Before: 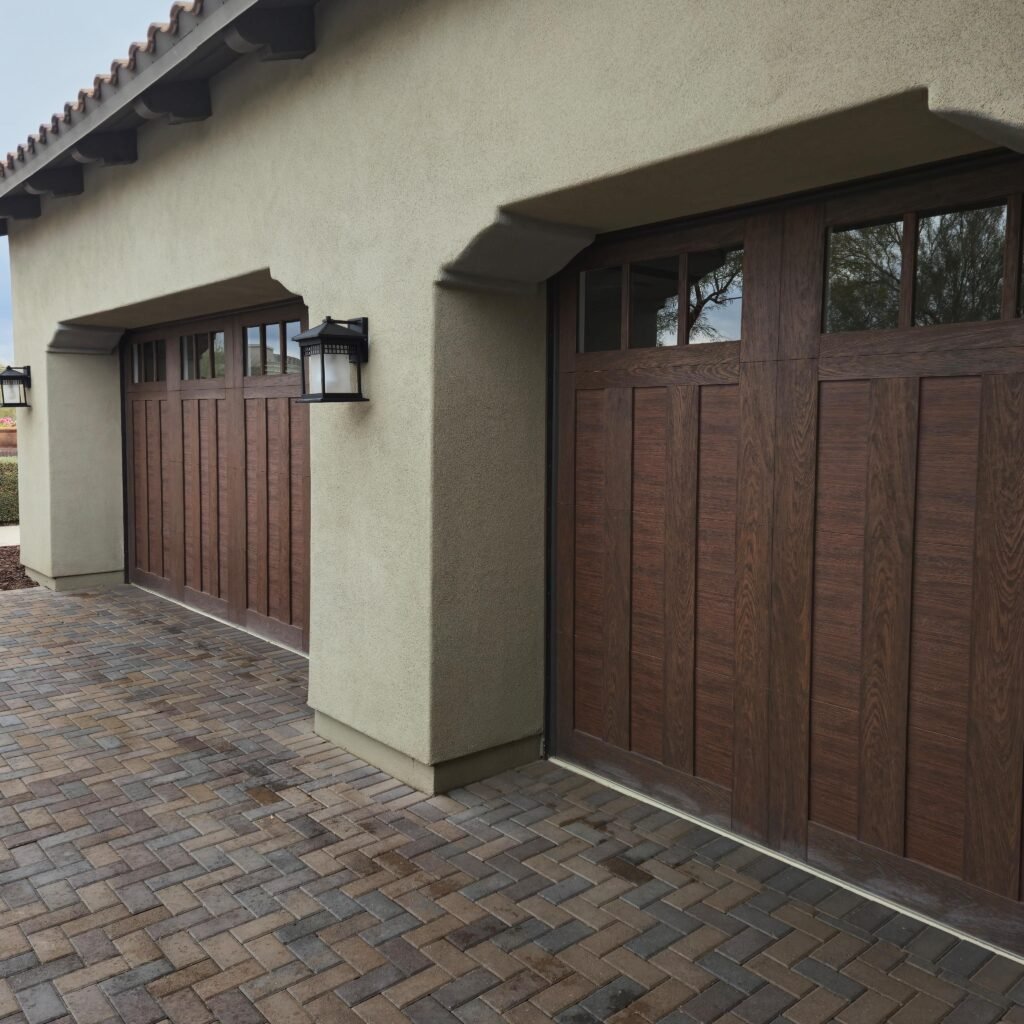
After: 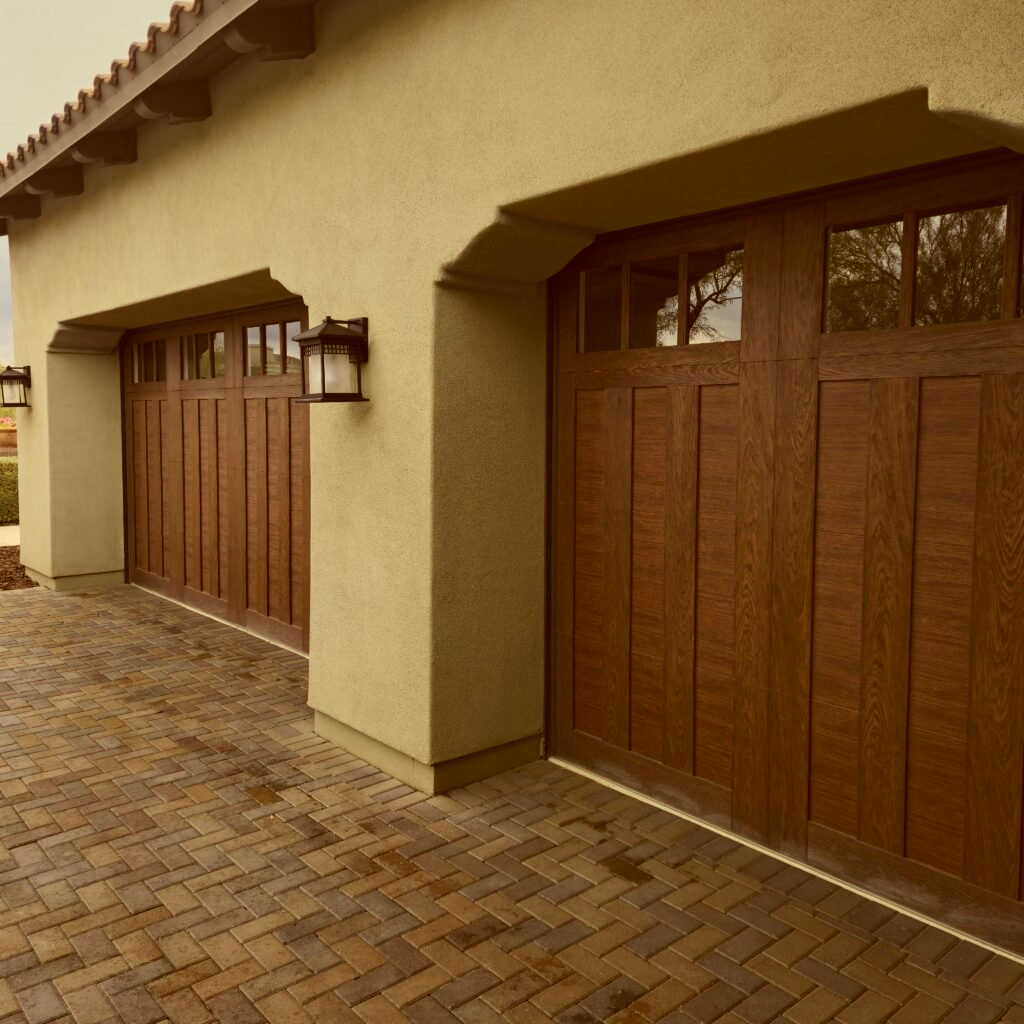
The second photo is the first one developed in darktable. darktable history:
color correction: highlights a* 0.988, highlights b* 23.8, shadows a* 15.6, shadows b* 24.84
